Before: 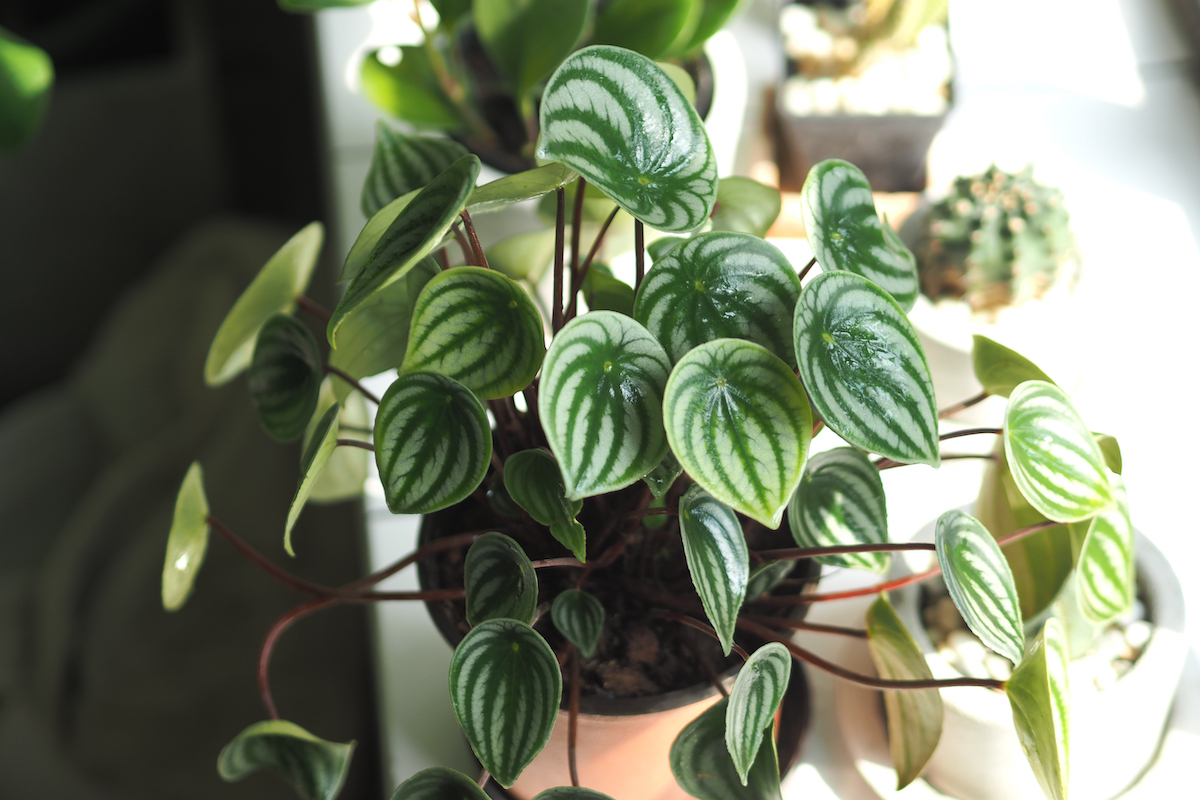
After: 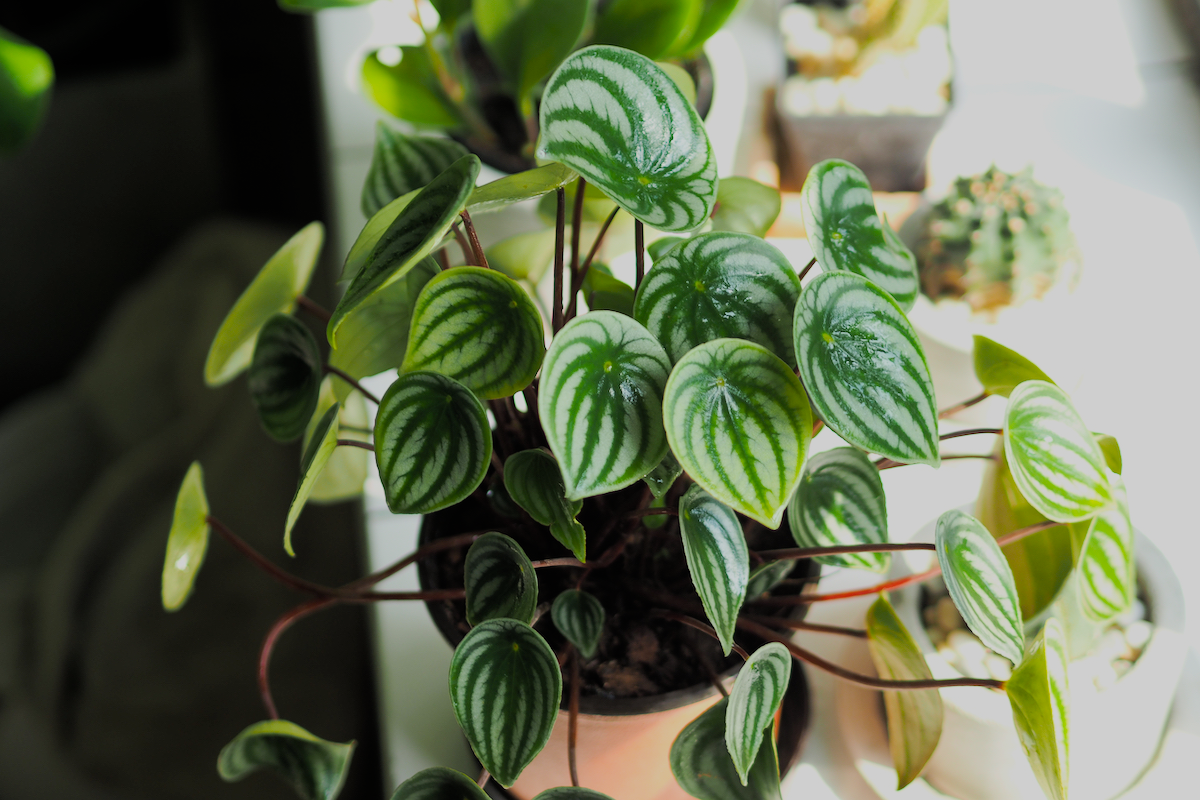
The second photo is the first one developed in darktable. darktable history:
filmic rgb: black relative exposure -7.15 EV, white relative exposure 5.36 EV, hardness 3.02
color balance rgb: perceptual saturation grading › global saturation 30%
